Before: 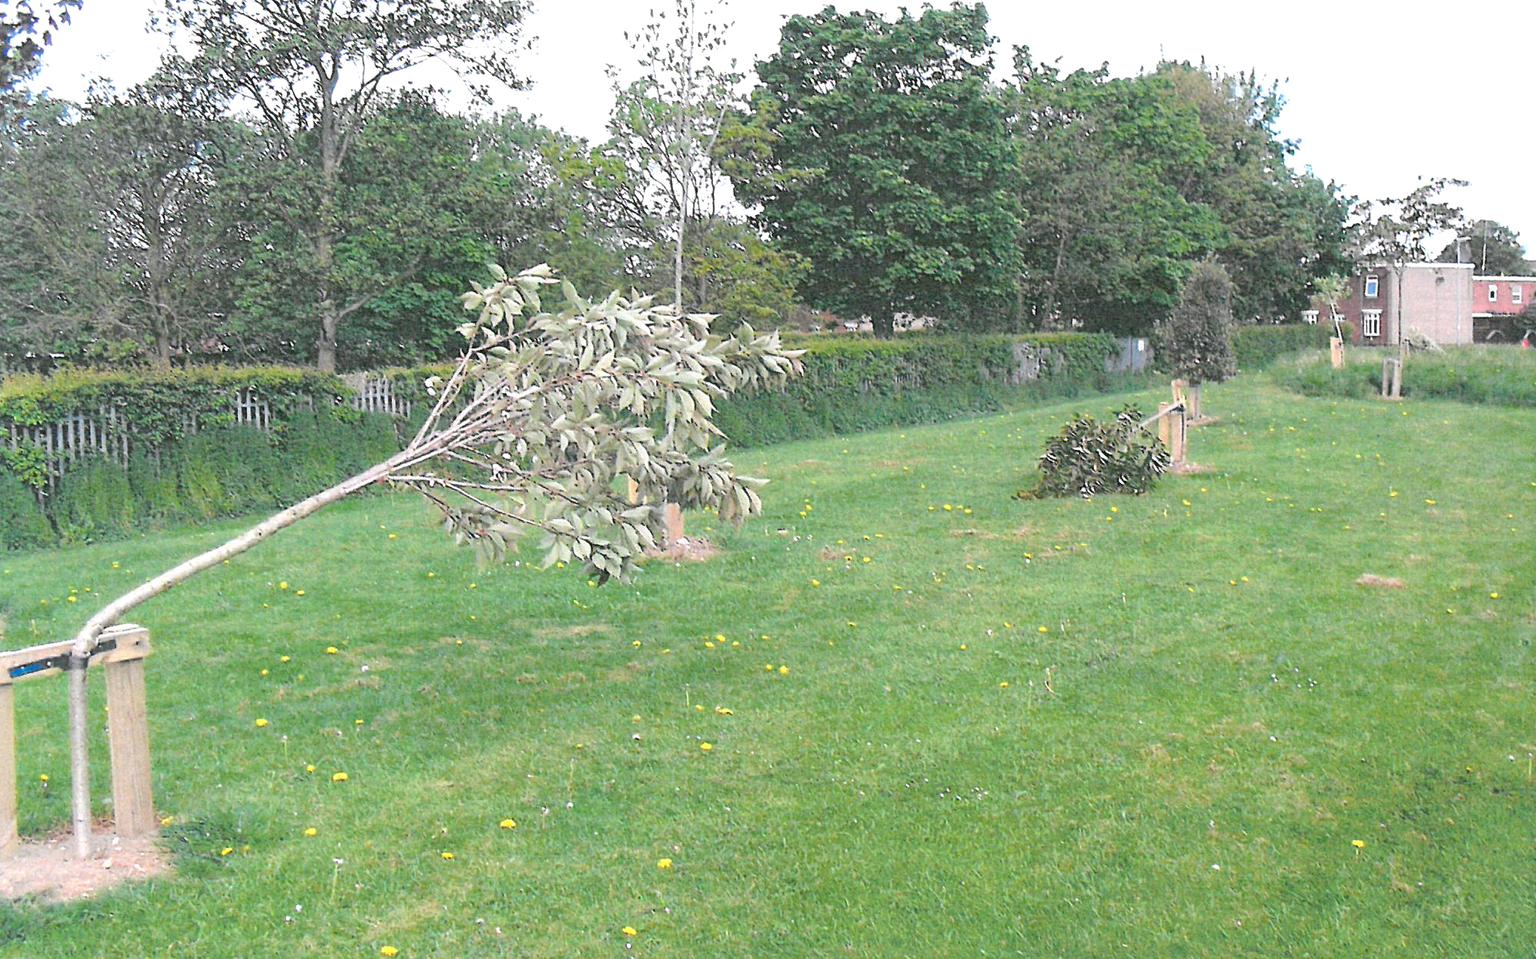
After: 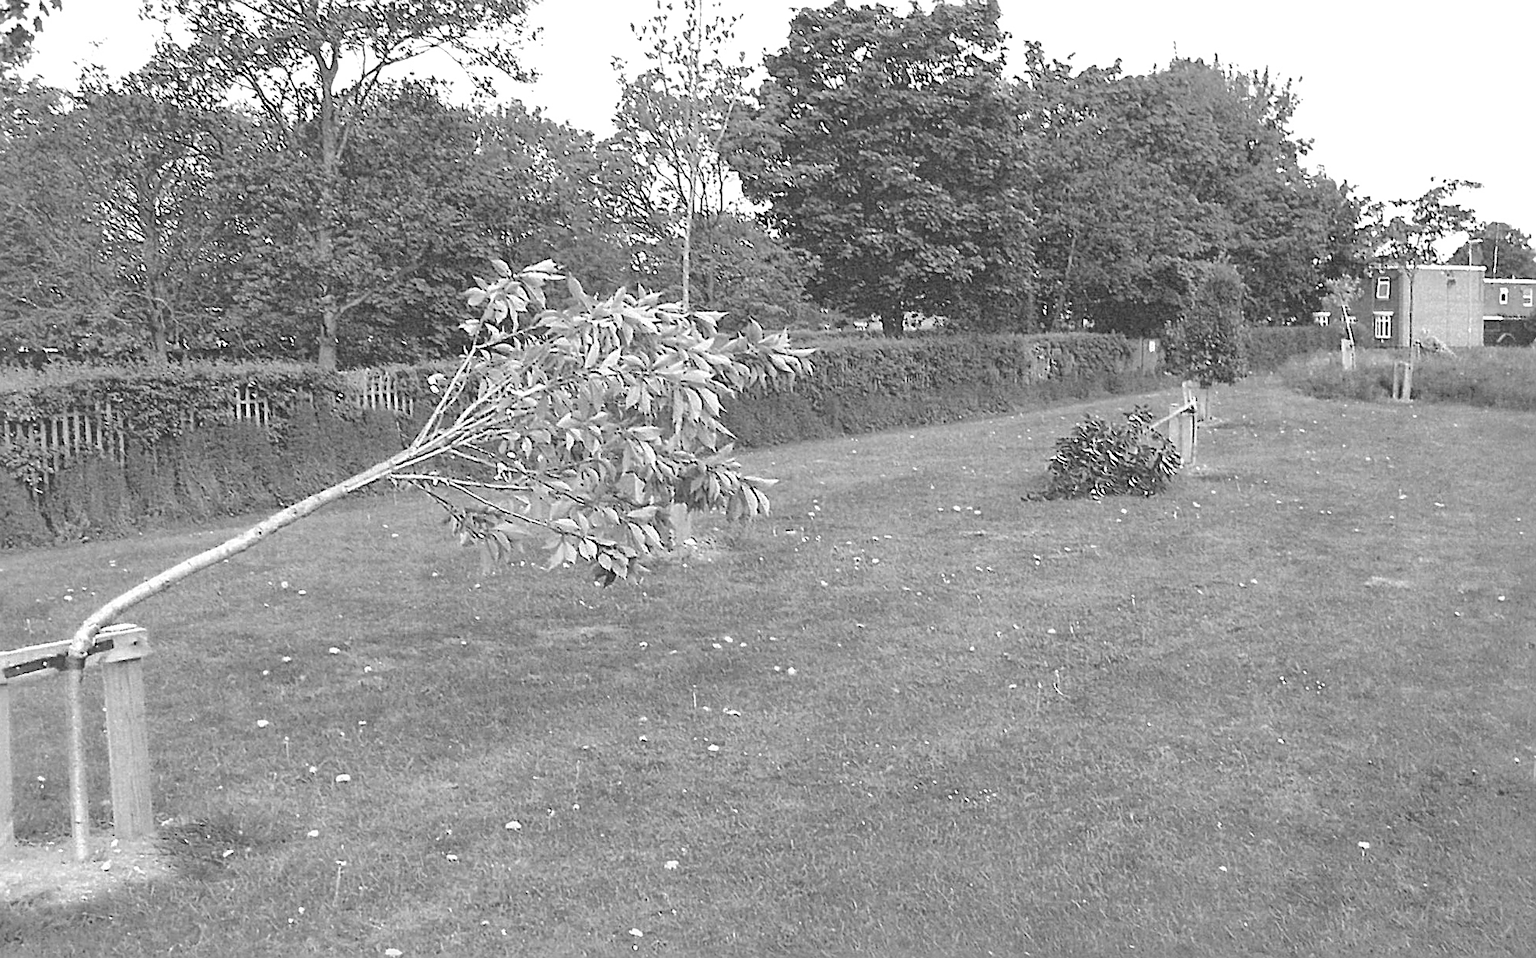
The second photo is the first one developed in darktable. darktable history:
monochrome: a 1.94, b -0.638
shadows and highlights: on, module defaults
rotate and perspective: rotation 0.174°, lens shift (vertical) 0.013, lens shift (horizontal) 0.019, shear 0.001, automatic cropping original format, crop left 0.007, crop right 0.991, crop top 0.016, crop bottom 0.997
sharpen: on, module defaults
